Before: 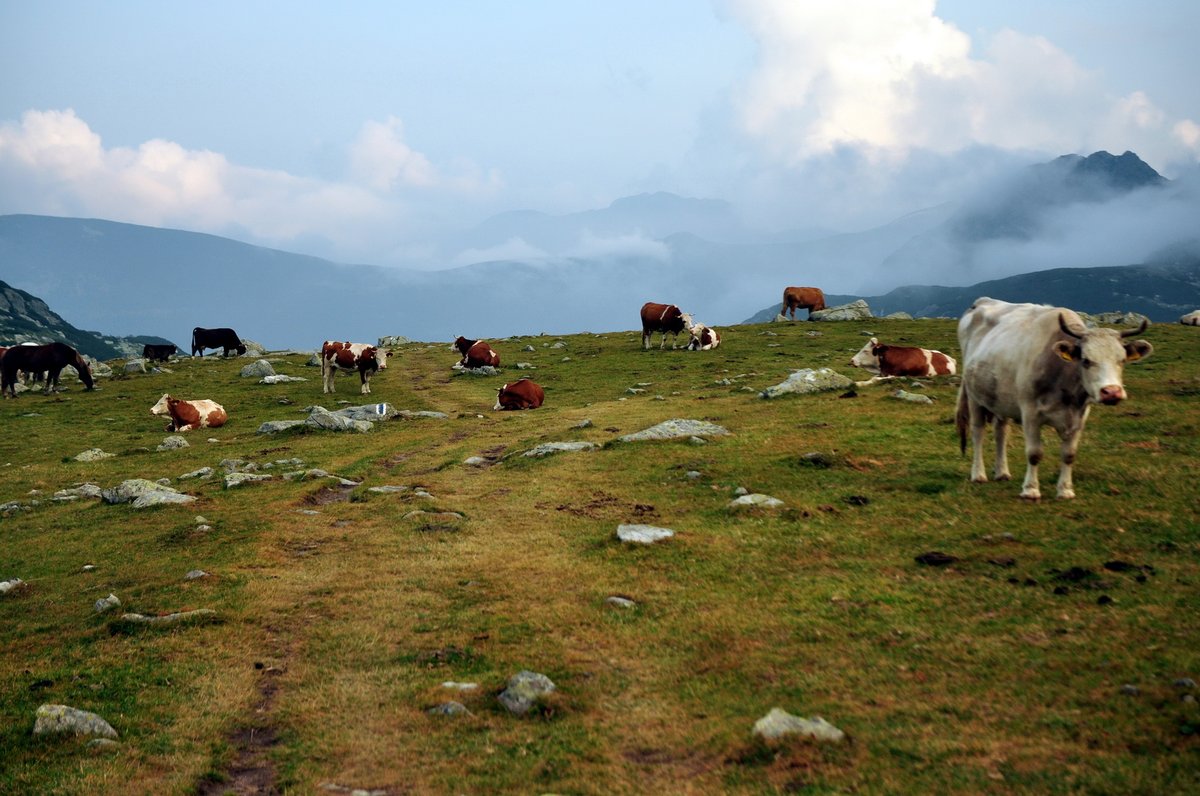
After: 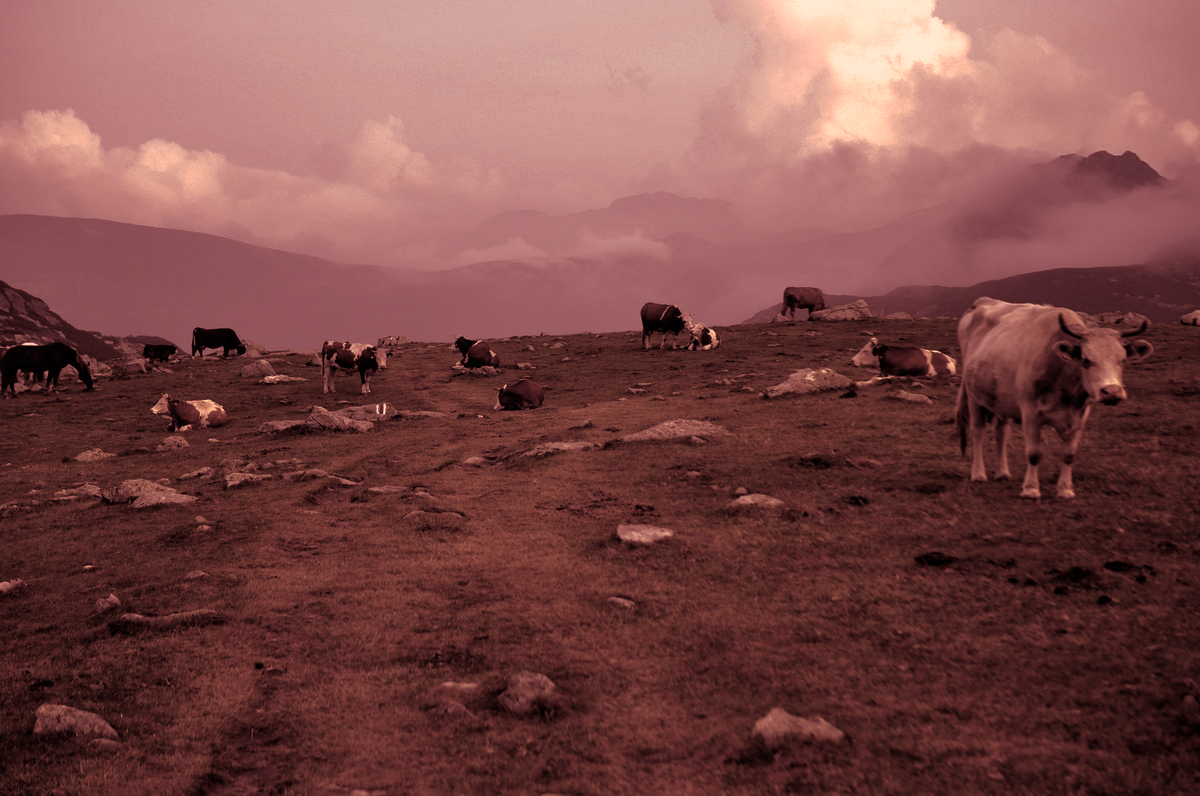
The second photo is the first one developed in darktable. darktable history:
color correction: highlights a* 40, highlights b* 40, saturation 0.69
base curve: curves: ch0 [(0, 0) (0.826, 0.587) (1, 1)]
split-toning: highlights › saturation 0, balance -61.83
color zones: curves: ch0 [(0.068, 0.464) (0.25, 0.5) (0.48, 0.508) (0.75, 0.536) (0.886, 0.476) (0.967, 0.456)]; ch1 [(0.066, 0.456) (0.25, 0.5) (0.616, 0.508) (0.746, 0.56) (0.934, 0.444)]
